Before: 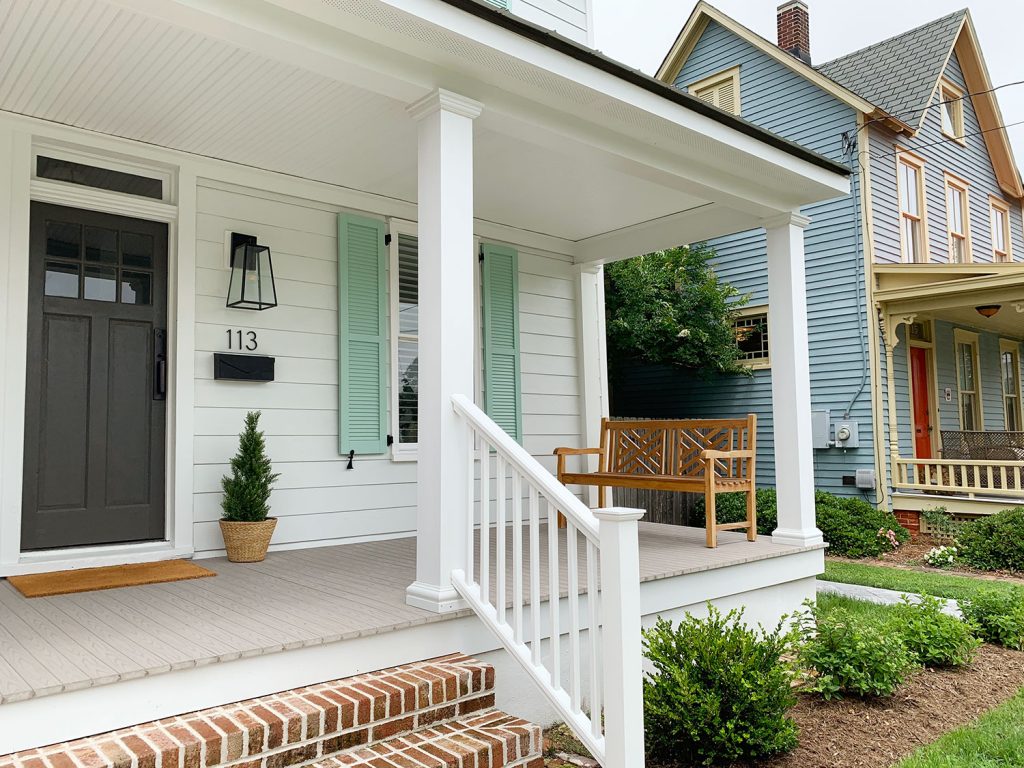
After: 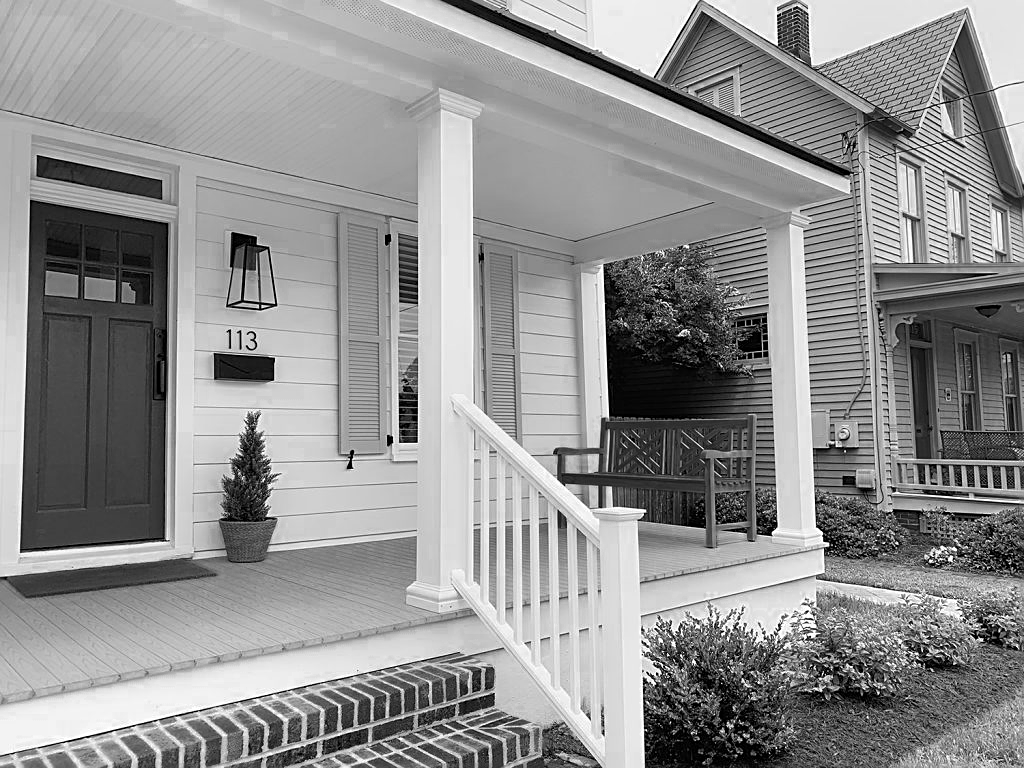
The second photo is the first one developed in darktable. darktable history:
sharpen: on, module defaults
color zones: curves: ch0 [(0.002, 0.429) (0.121, 0.212) (0.198, 0.113) (0.276, 0.344) (0.331, 0.541) (0.41, 0.56) (0.482, 0.289) (0.619, 0.227) (0.721, 0.18) (0.821, 0.435) (0.928, 0.555) (1, 0.587)]; ch1 [(0, 0) (0.143, 0) (0.286, 0) (0.429, 0) (0.571, 0) (0.714, 0) (0.857, 0)]
